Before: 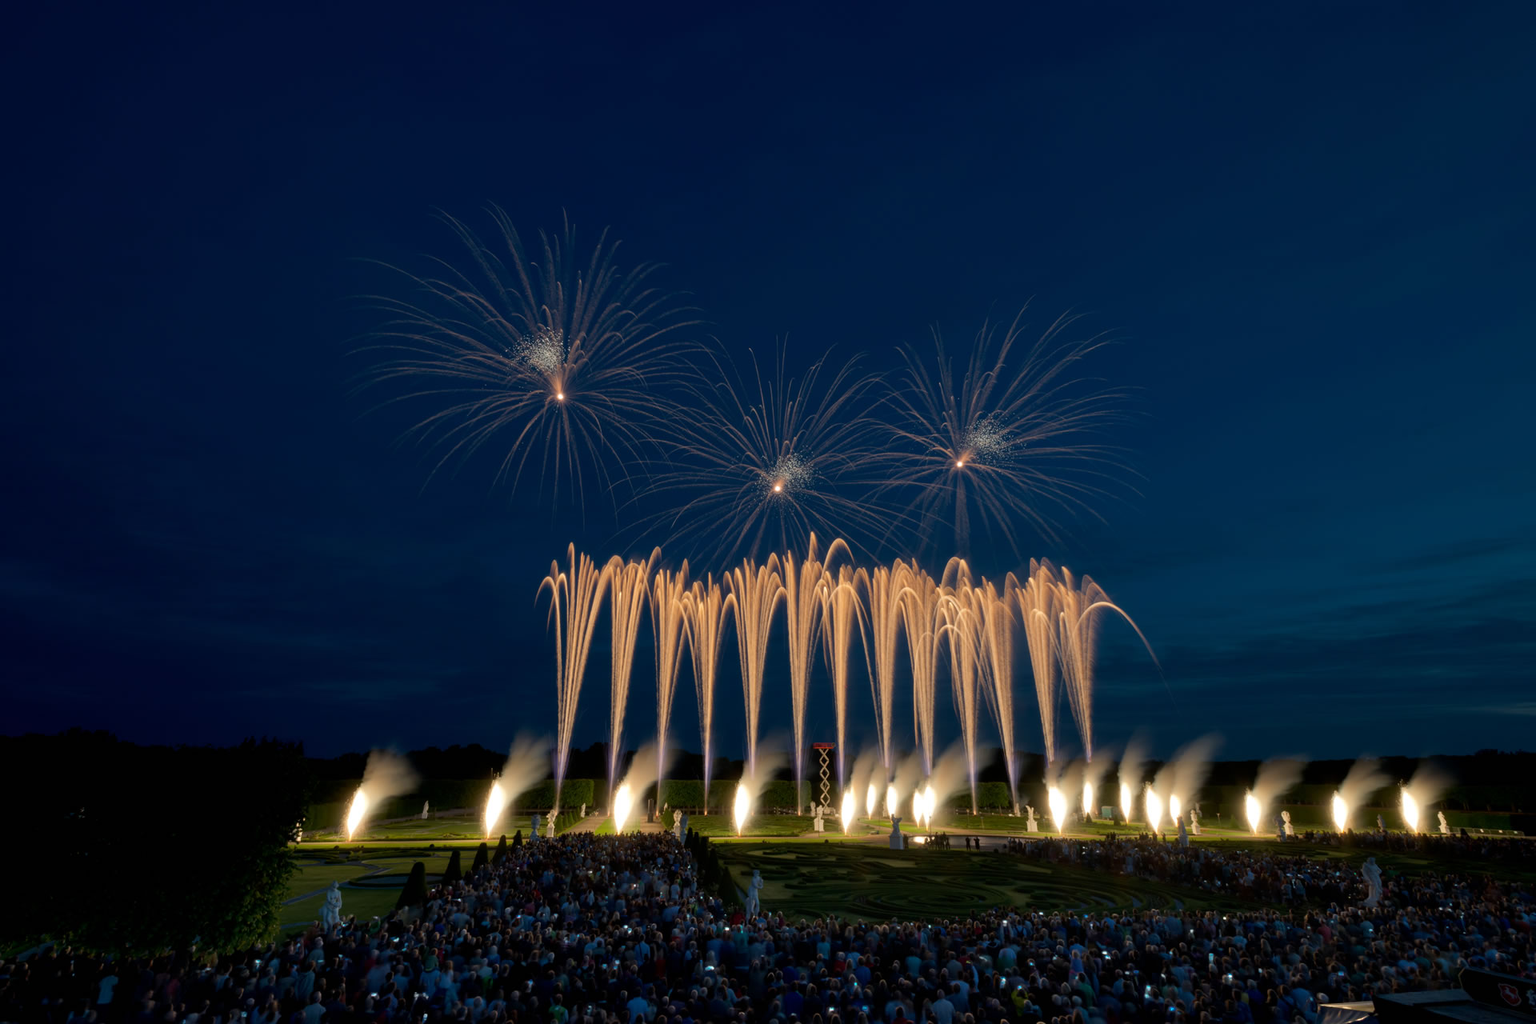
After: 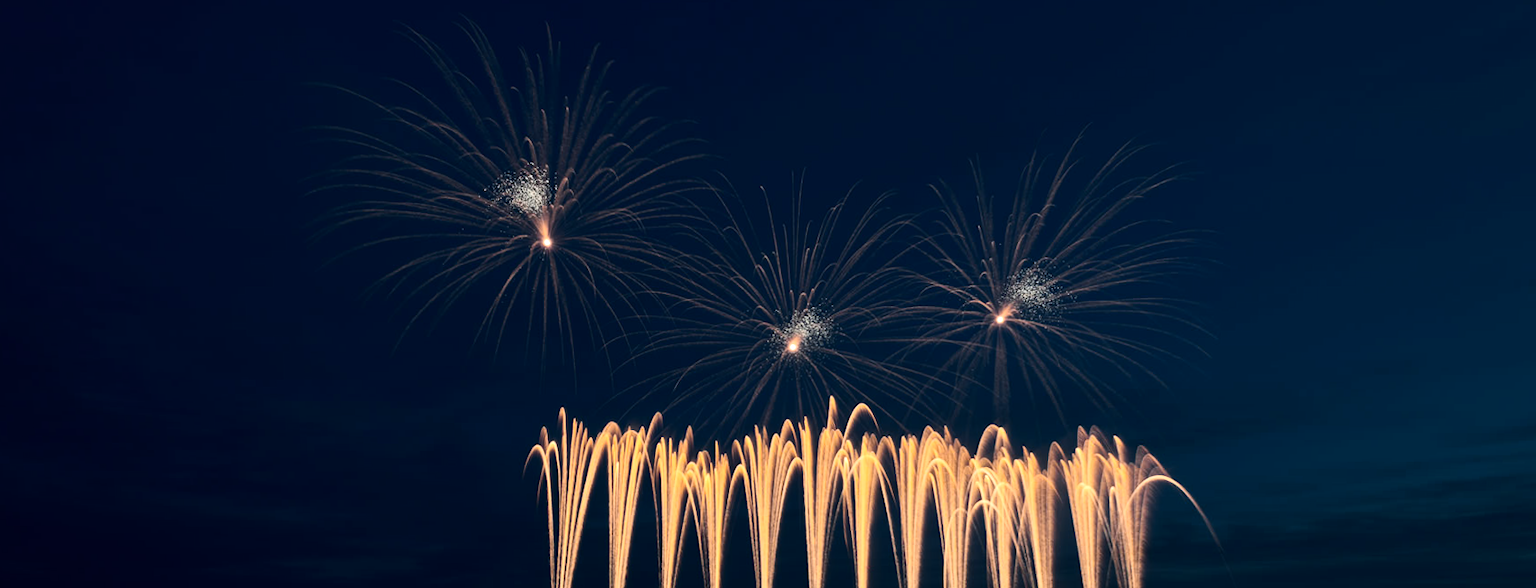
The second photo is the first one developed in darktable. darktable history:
rotate and perspective: rotation 0.074°, lens shift (vertical) 0.096, lens shift (horizontal) -0.041, crop left 0.043, crop right 0.952, crop top 0.024, crop bottom 0.979
crop: left 1.744%, top 19.225%, right 5.069%, bottom 28.357%
exposure: black level correction 0.001, compensate highlight preservation false
tone curve: curves: ch0 [(0, 0.003) (0.117, 0.101) (0.257, 0.246) (0.408, 0.432) (0.632, 0.716) (0.795, 0.884) (1, 1)]; ch1 [(0, 0) (0.227, 0.197) (0.405, 0.421) (0.501, 0.501) (0.522, 0.526) (0.546, 0.564) (0.589, 0.602) (0.696, 0.761) (0.976, 0.992)]; ch2 [(0, 0) (0.208, 0.176) (0.377, 0.38) (0.5, 0.5) (0.537, 0.534) (0.571, 0.577) (0.627, 0.64) (0.698, 0.76) (1, 1)], color space Lab, independent channels, preserve colors none
tone equalizer: -8 EV -0.75 EV, -7 EV -0.7 EV, -6 EV -0.6 EV, -5 EV -0.4 EV, -3 EV 0.4 EV, -2 EV 0.6 EV, -1 EV 0.7 EV, +0 EV 0.75 EV, edges refinement/feathering 500, mask exposure compensation -1.57 EV, preserve details no
